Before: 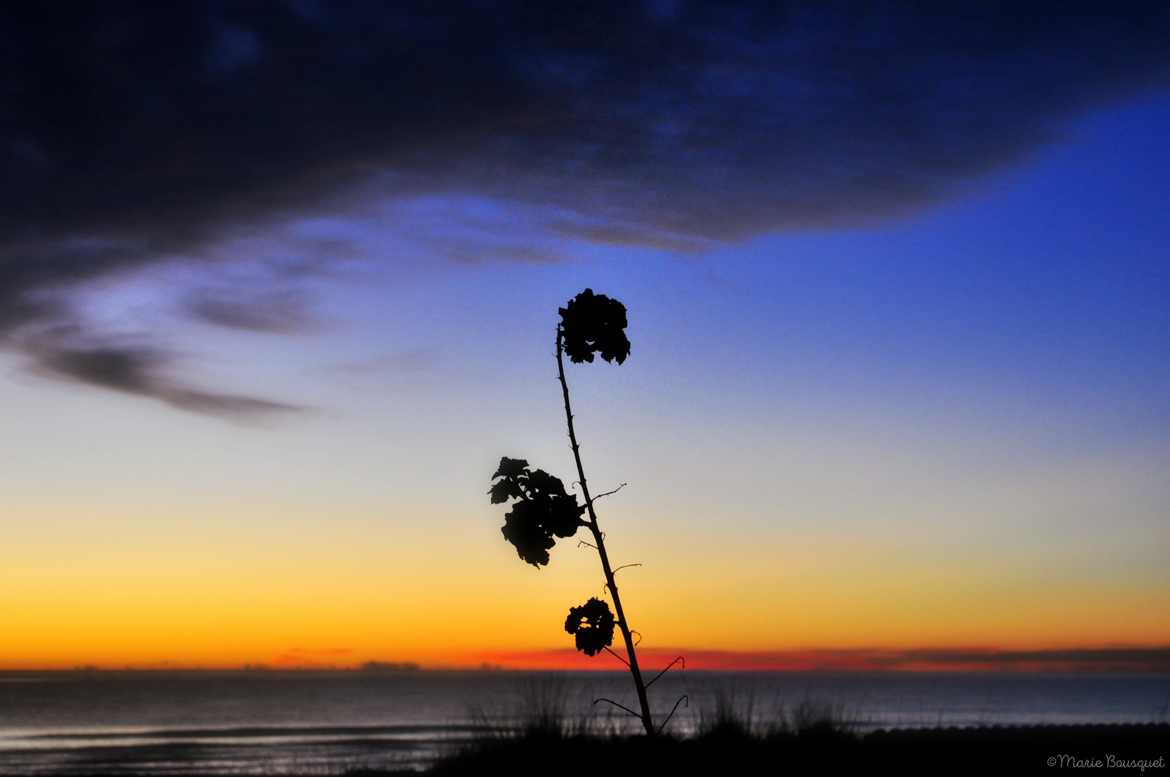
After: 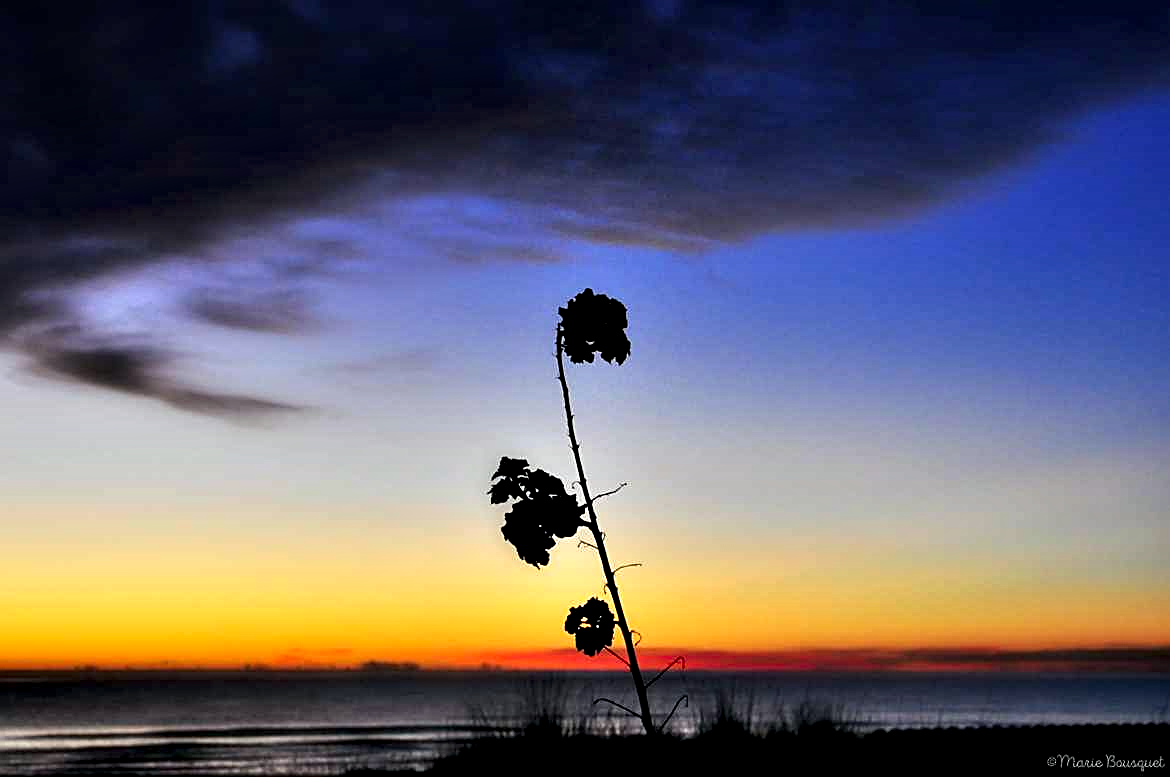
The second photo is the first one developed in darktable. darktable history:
contrast equalizer: y [[0.6 ×6], [0.55 ×6], [0 ×6], [0 ×6], [0 ×6]]
sharpen: on, module defaults
